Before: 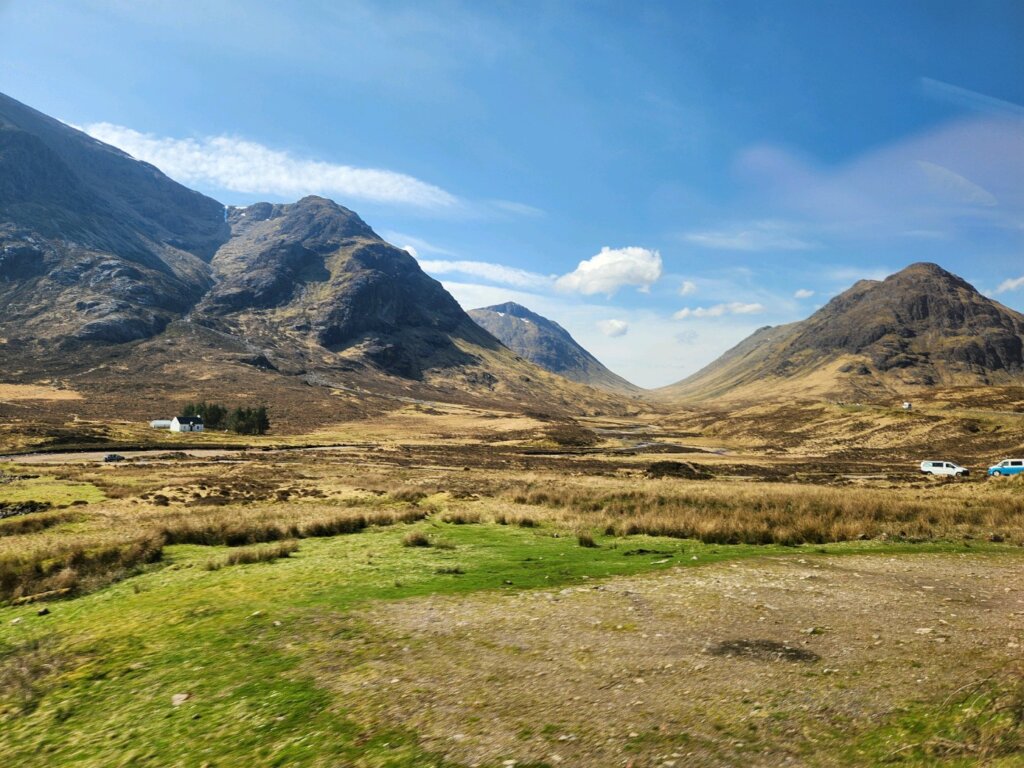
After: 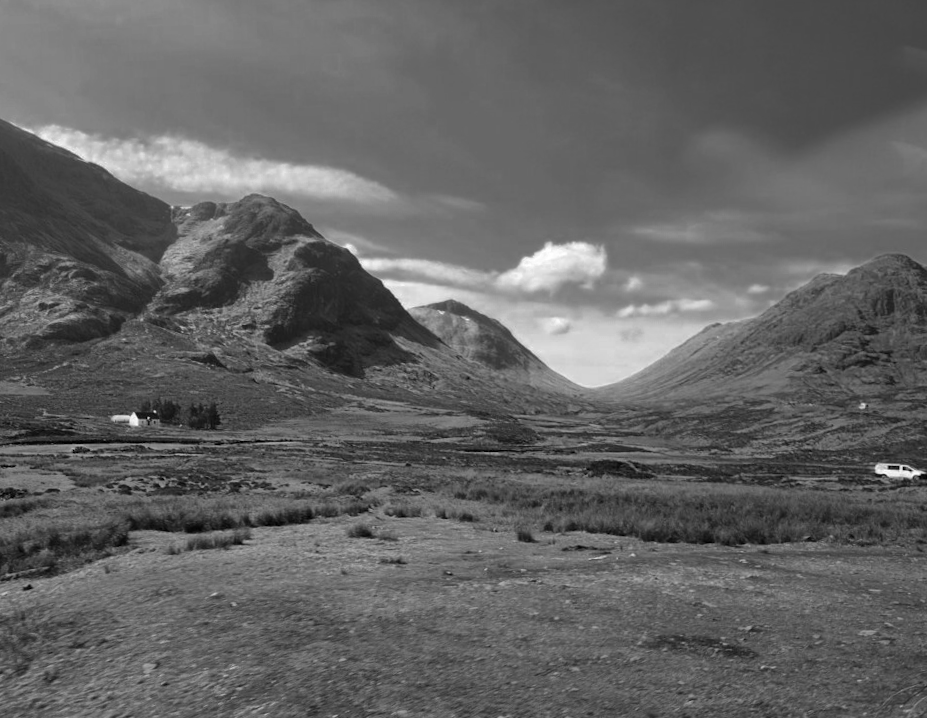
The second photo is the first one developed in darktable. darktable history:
rotate and perspective: rotation 0.062°, lens shift (vertical) 0.115, lens shift (horizontal) -0.133, crop left 0.047, crop right 0.94, crop top 0.061, crop bottom 0.94
tone equalizer: on, module defaults
color zones: curves: ch0 [(0.002, 0.429) (0.121, 0.212) (0.198, 0.113) (0.276, 0.344) (0.331, 0.541) (0.41, 0.56) (0.482, 0.289) (0.619, 0.227) (0.721, 0.18) (0.821, 0.435) (0.928, 0.555) (1, 0.587)]; ch1 [(0, 0) (0.143, 0) (0.286, 0) (0.429, 0) (0.571, 0) (0.714, 0) (0.857, 0)]
crop: right 4.126%, bottom 0.031%
